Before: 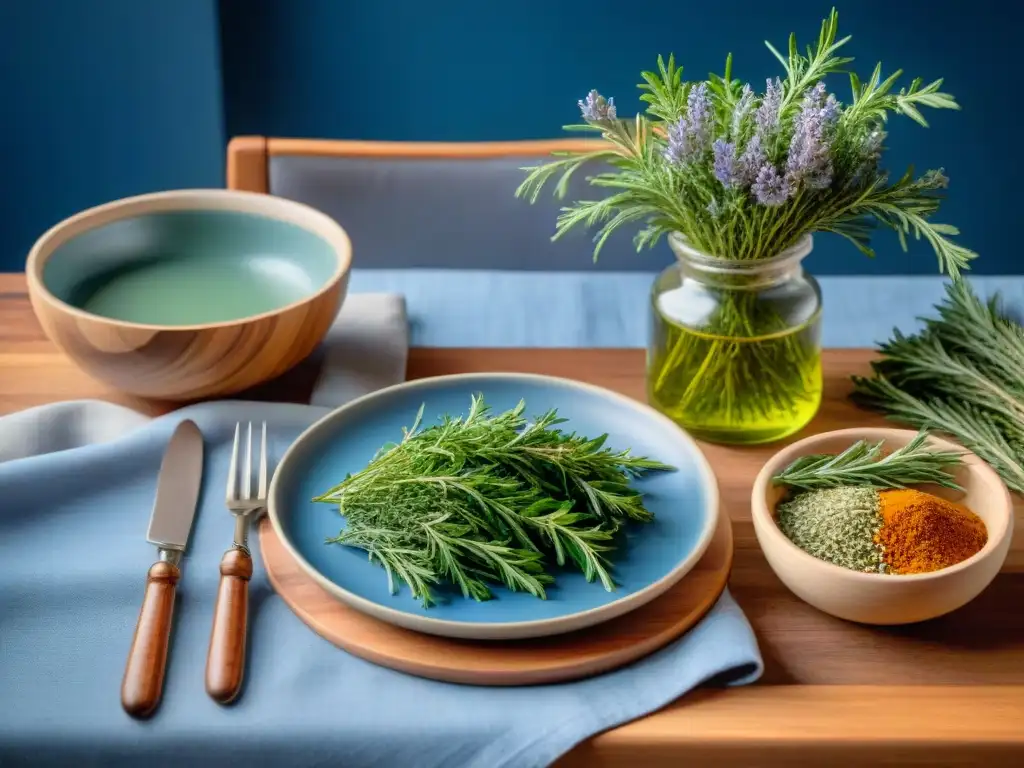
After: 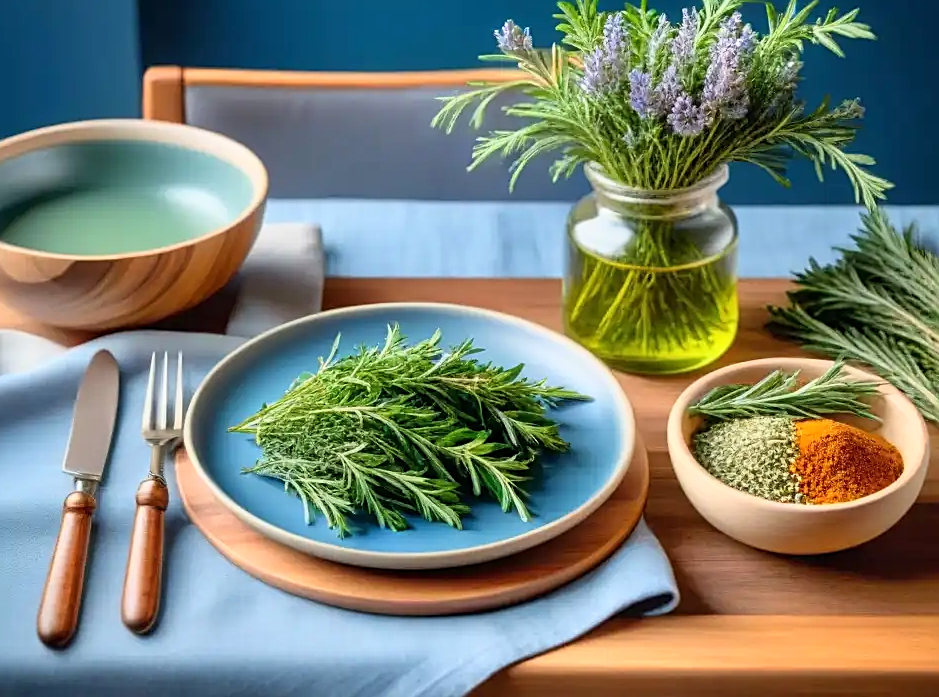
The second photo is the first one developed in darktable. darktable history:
base curve: curves: ch0 [(0, 0) (0.666, 0.806) (1, 1)]
sharpen: on, module defaults
crop and rotate: left 8.262%, top 9.226%
